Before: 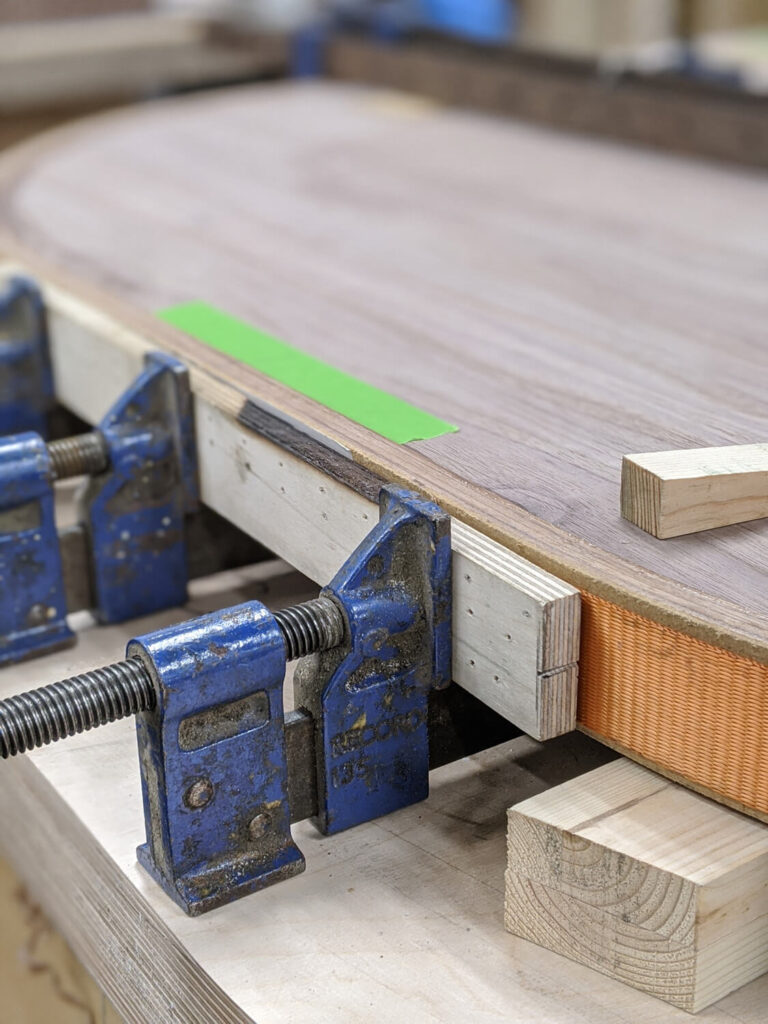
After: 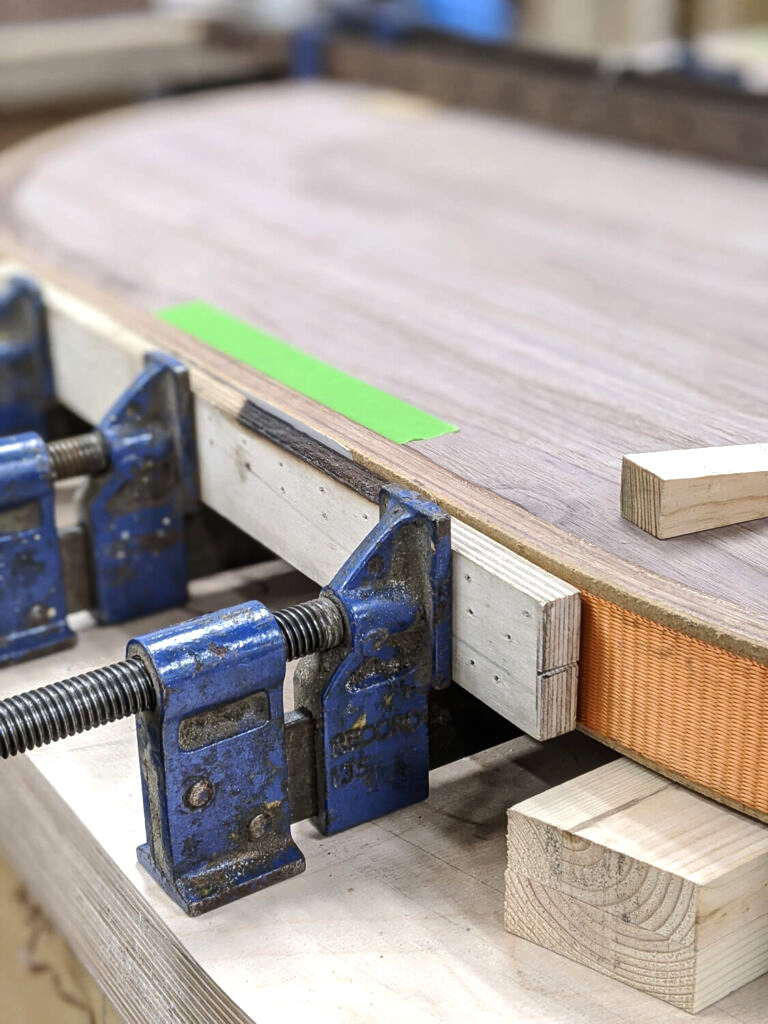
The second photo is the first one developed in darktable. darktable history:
tone equalizer: -8 EV -0.399 EV, -7 EV -0.409 EV, -6 EV -0.351 EV, -5 EV -0.258 EV, -3 EV 0.188 EV, -2 EV 0.313 EV, -1 EV 0.39 EV, +0 EV 0.408 EV, edges refinement/feathering 500, mask exposure compensation -1.57 EV, preserve details no
